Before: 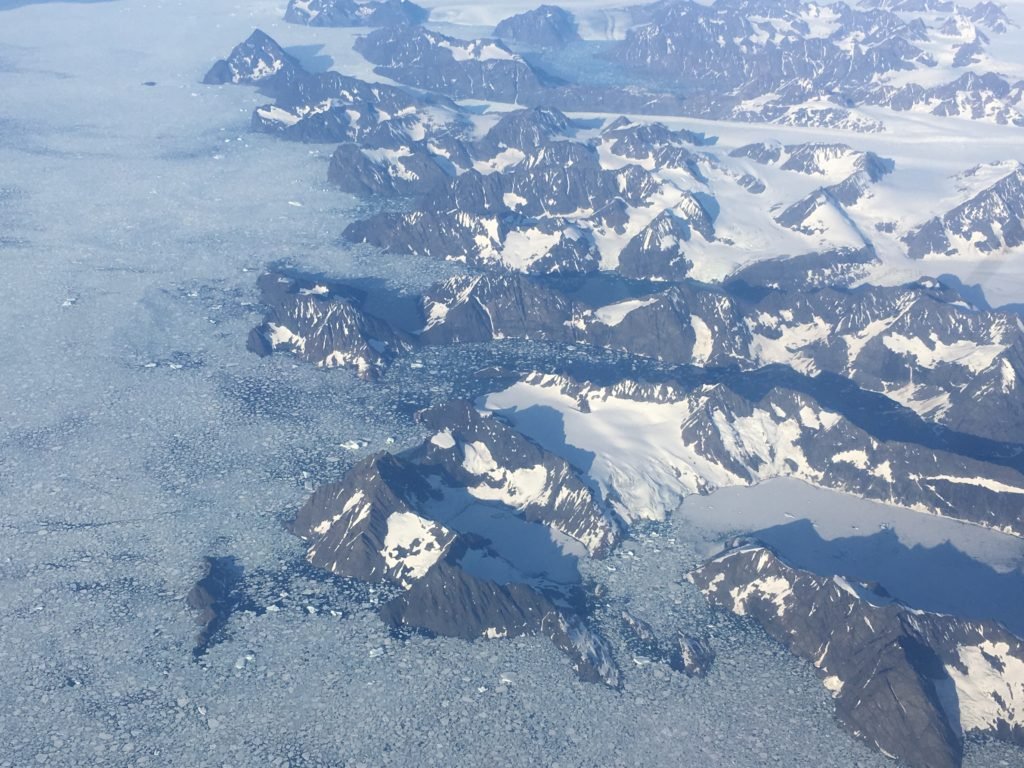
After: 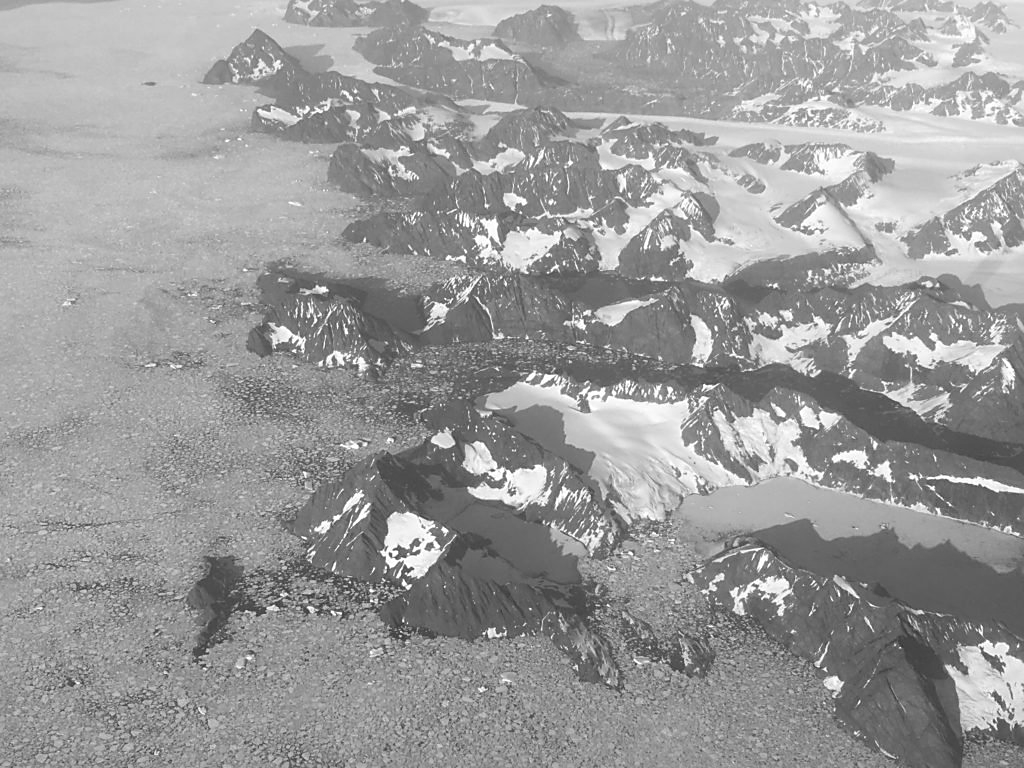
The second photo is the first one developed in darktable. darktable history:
monochrome: on, module defaults
tone equalizer: on, module defaults
sharpen: radius 1.864, amount 0.398, threshold 1.271
